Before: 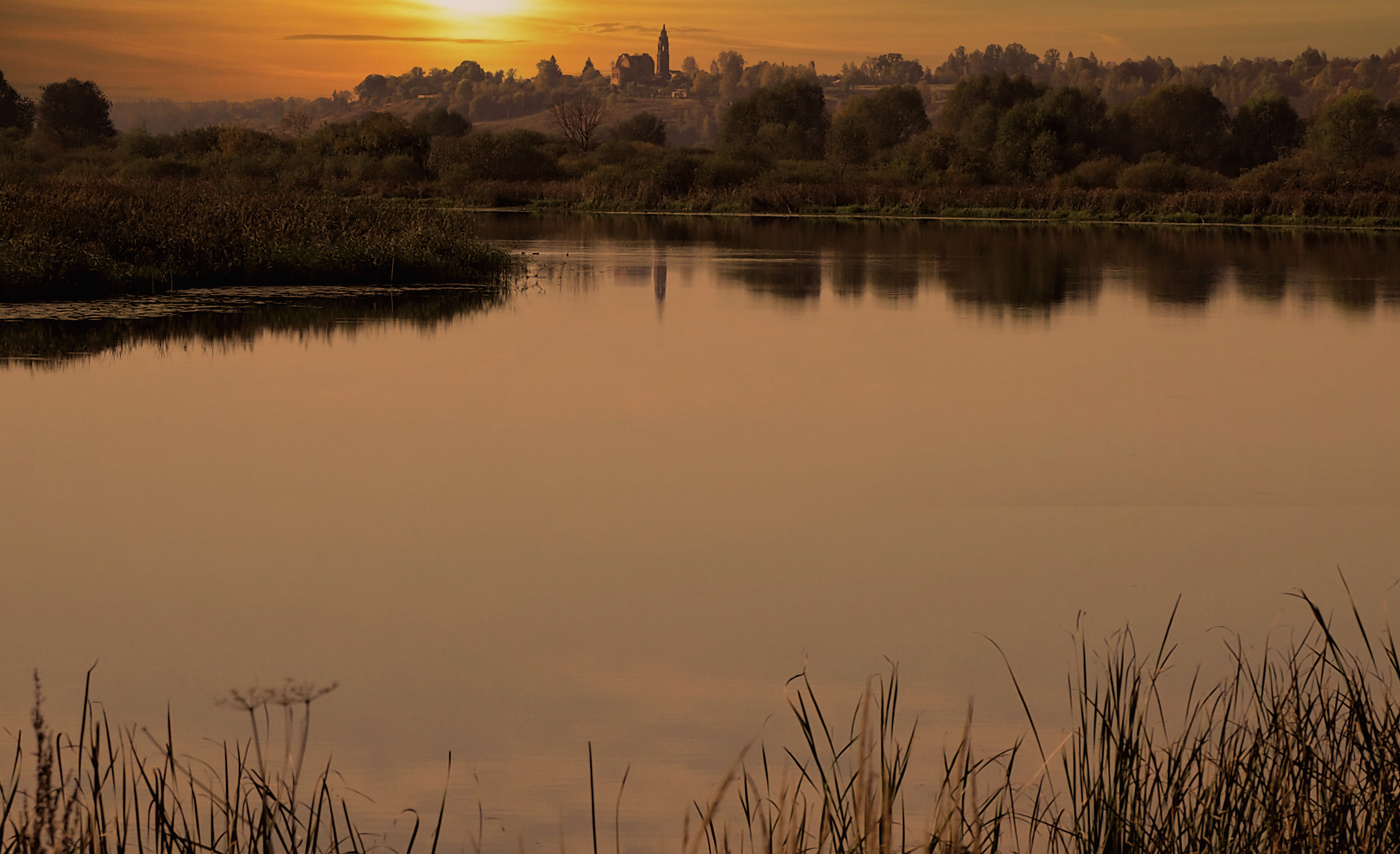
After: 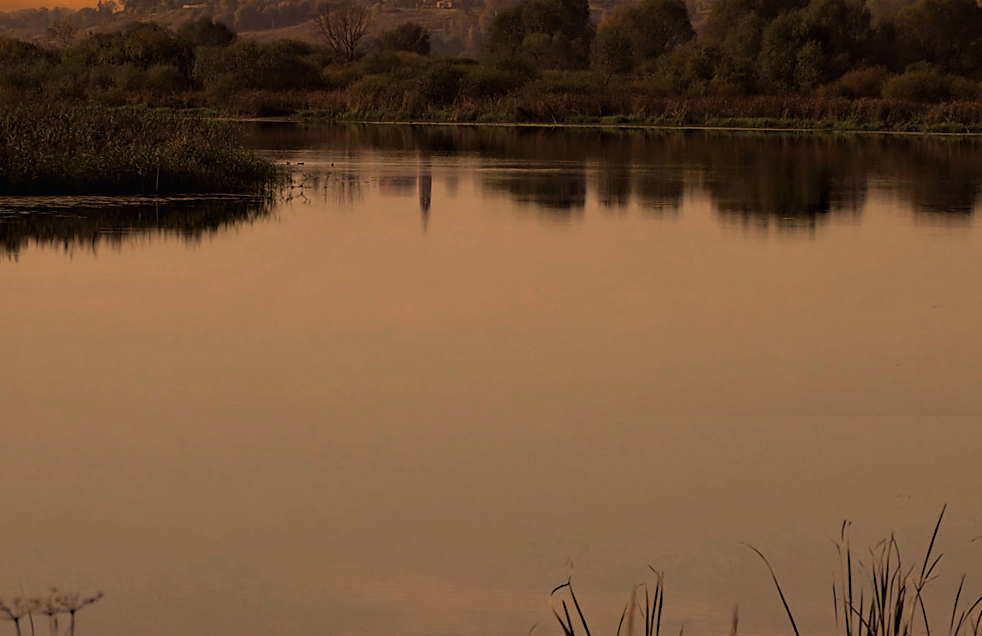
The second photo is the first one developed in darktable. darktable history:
crop and rotate: left 16.853%, top 10.771%, right 12.971%, bottom 14.689%
haze removal: compatibility mode true, adaptive false
